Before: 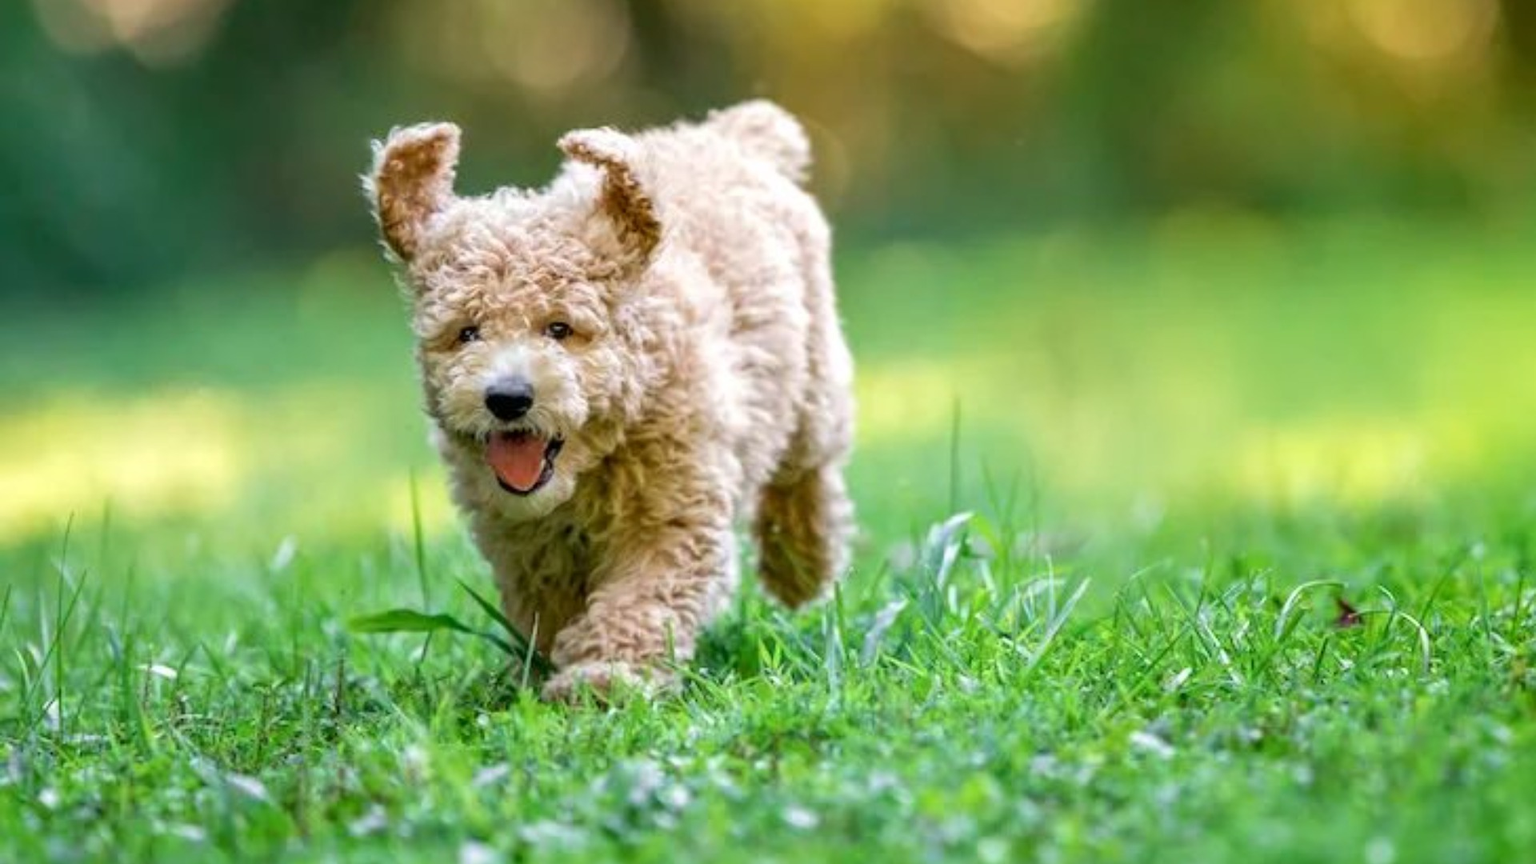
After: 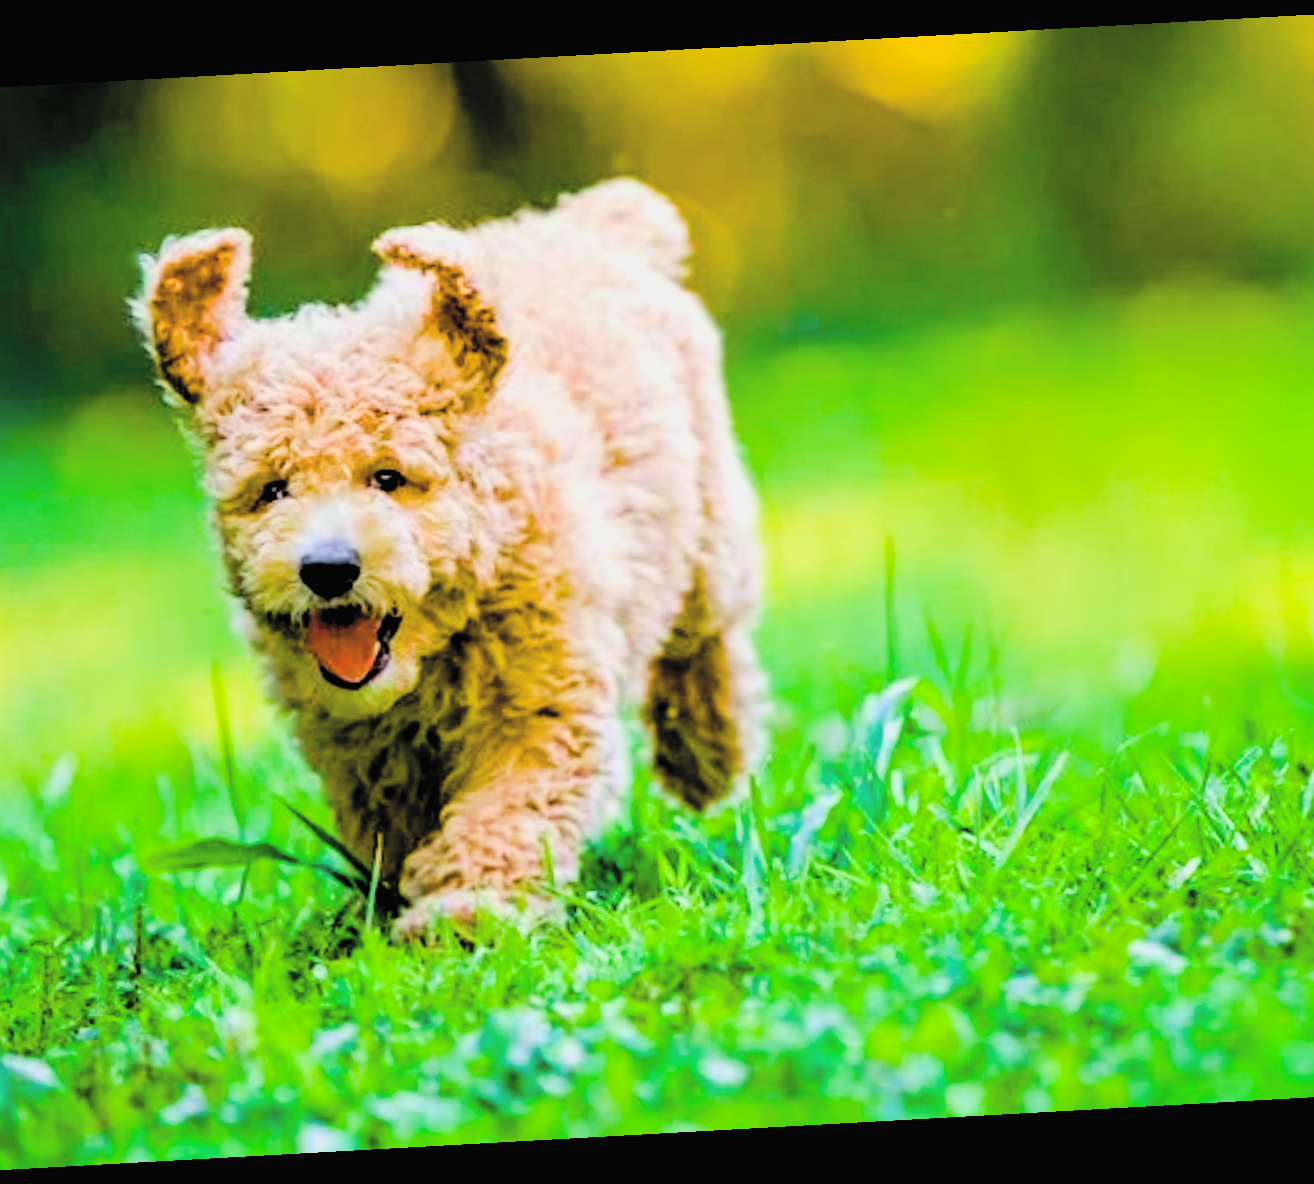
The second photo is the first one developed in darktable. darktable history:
rotate and perspective: rotation -3.18°, automatic cropping off
contrast brightness saturation: contrast 0.1, brightness 0.3, saturation 0.14
color balance rgb: global offset › luminance -0.37%, perceptual saturation grading › highlights -17.77%, perceptual saturation grading › mid-tones 33.1%, perceptual saturation grading › shadows 50.52%, perceptual brilliance grading › highlights 20%, perceptual brilliance grading › mid-tones 20%, perceptual brilliance grading › shadows -20%, global vibrance 50%
filmic rgb: black relative exposure -4.38 EV, white relative exposure 4.56 EV, hardness 2.37, contrast 1.05
exposure: exposure -0.21 EV, compensate highlight preservation false
haze removal: compatibility mode true, adaptive false
crop: left 16.899%, right 16.556%
